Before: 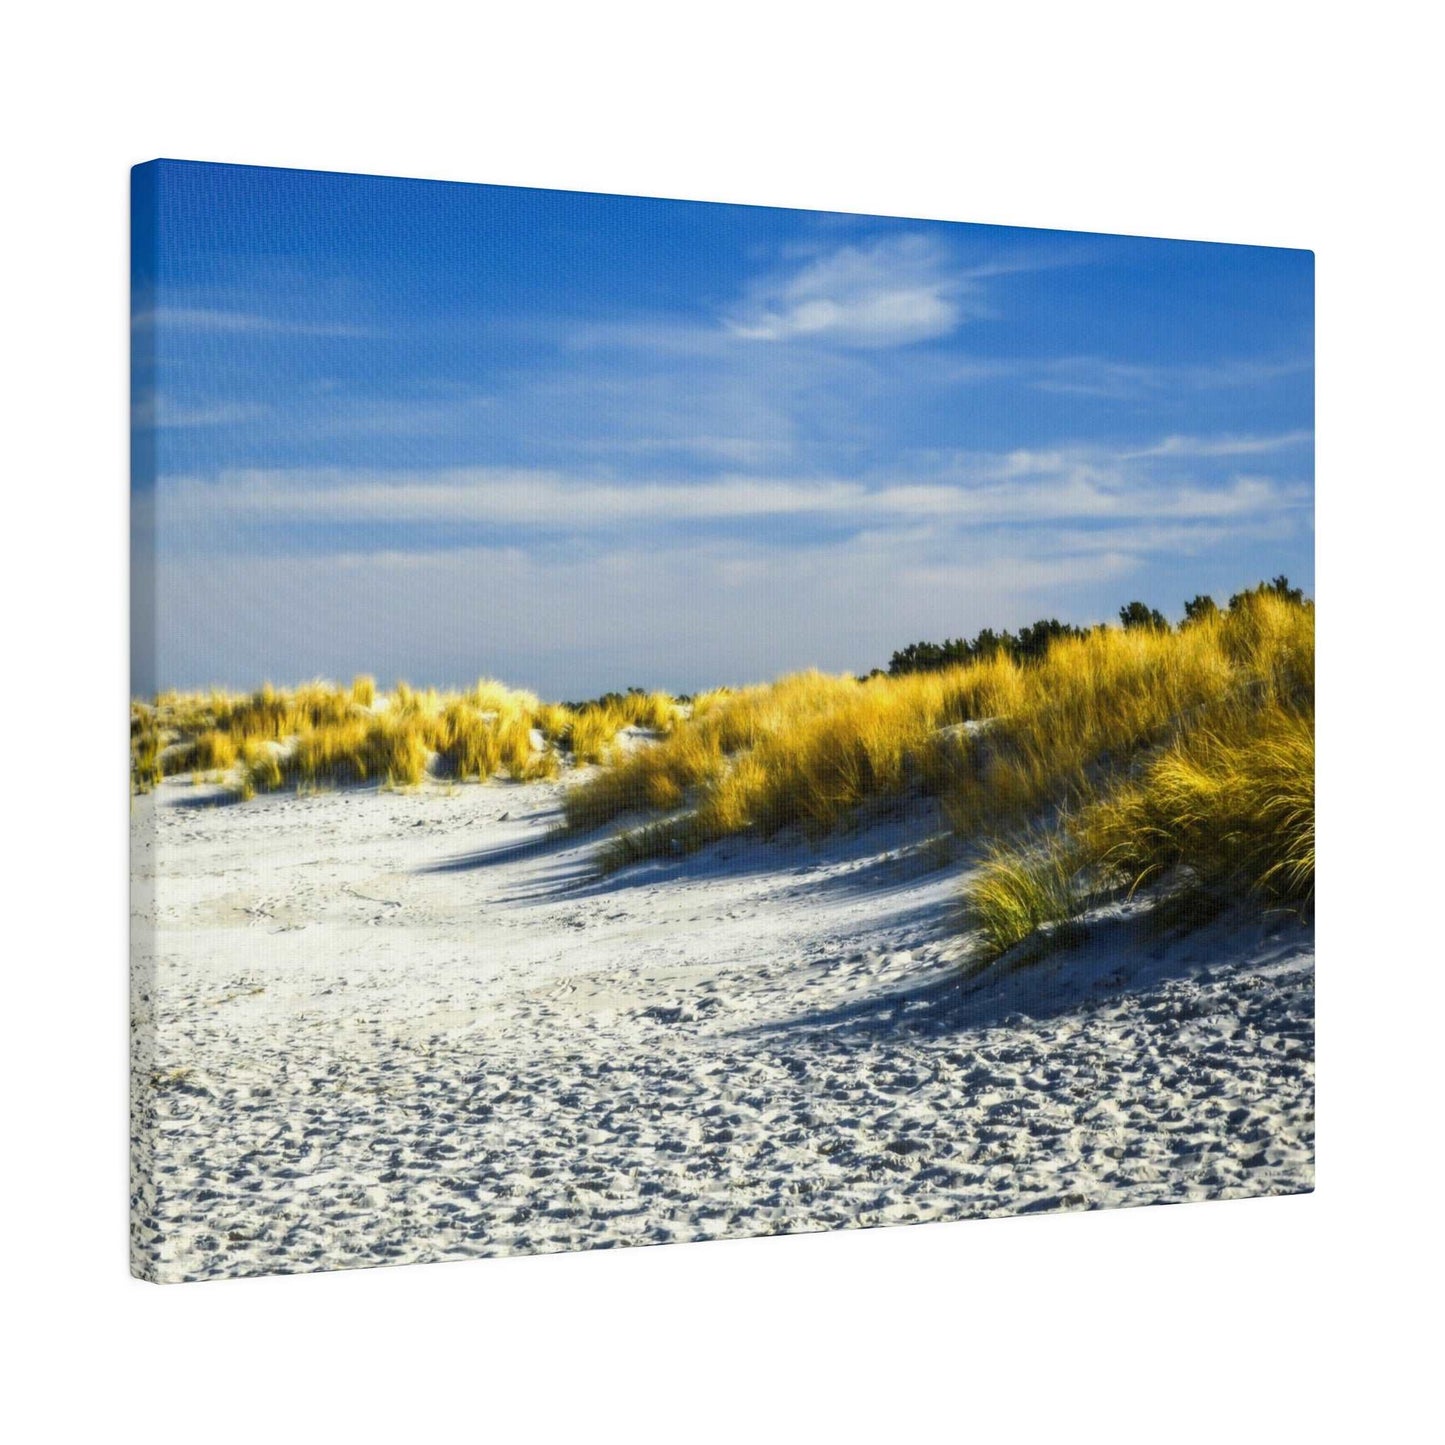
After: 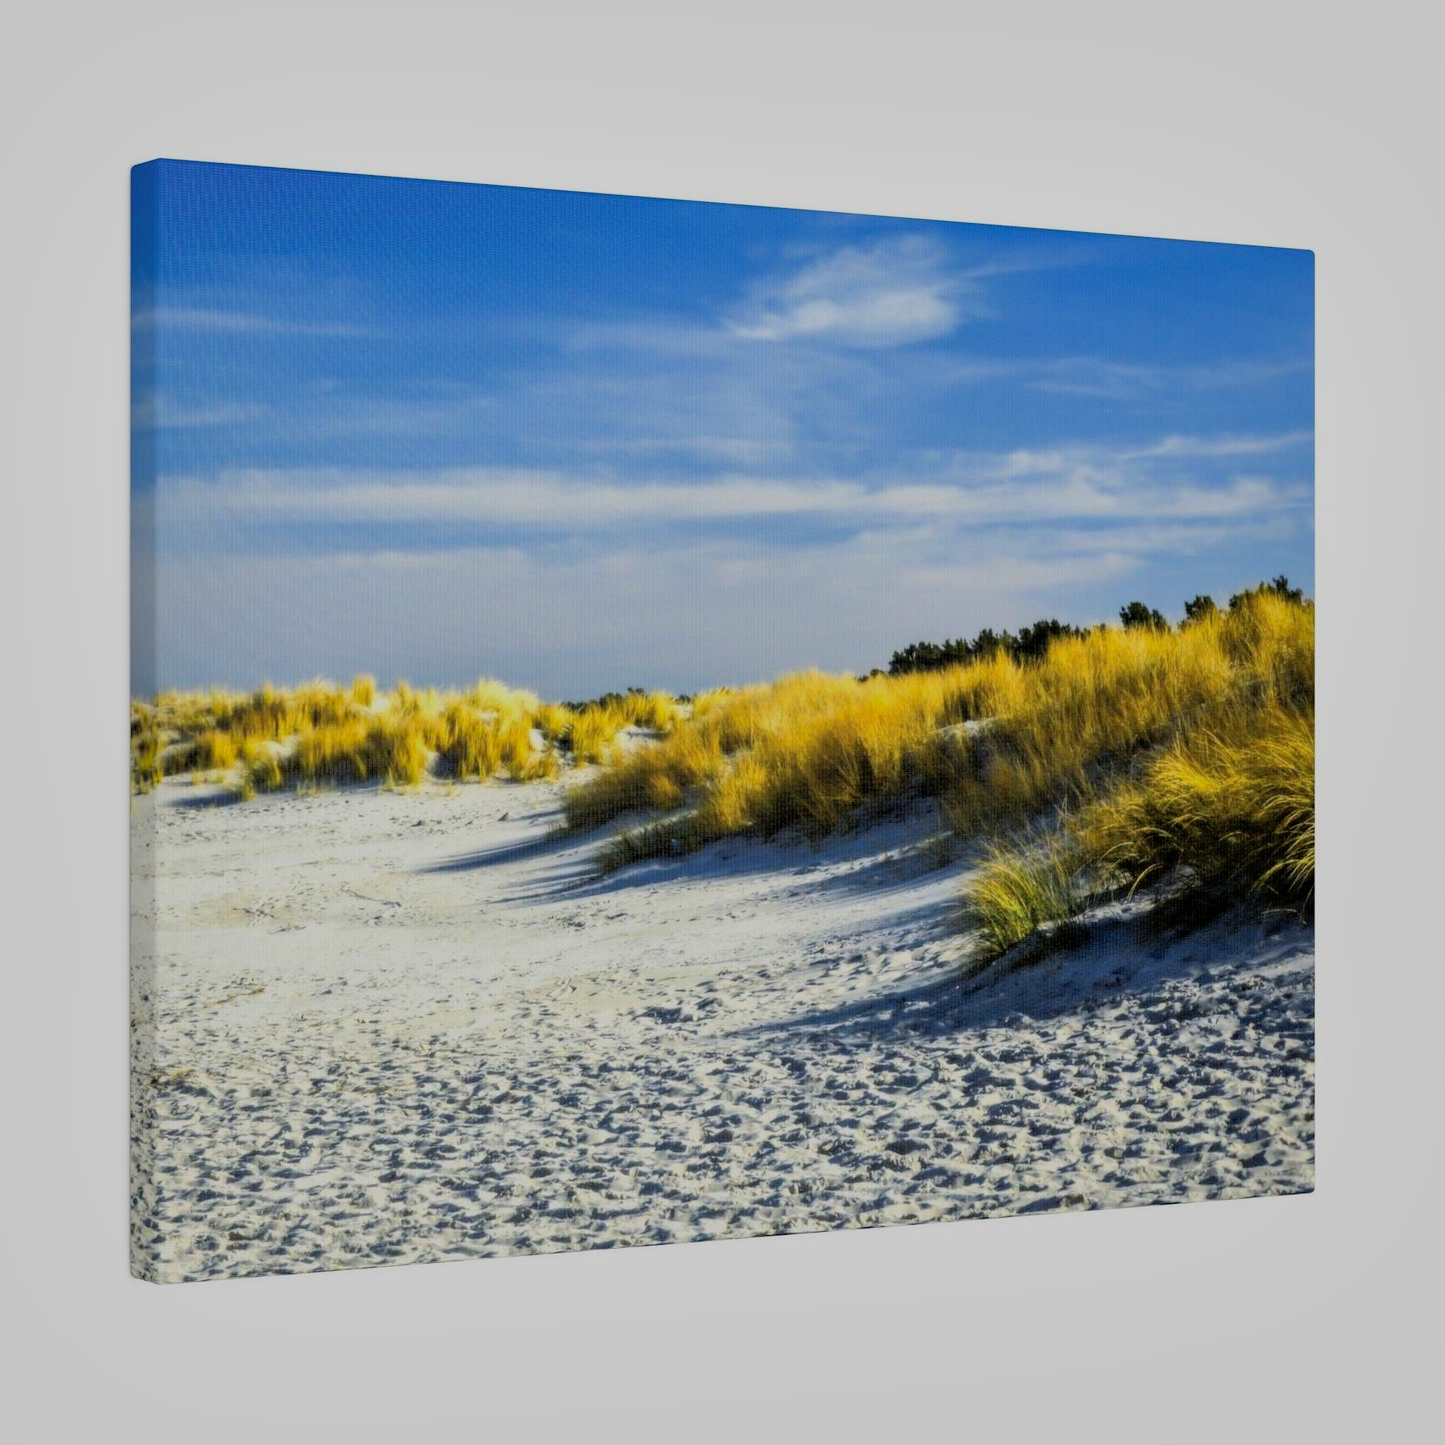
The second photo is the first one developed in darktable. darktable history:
shadows and highlights: on, module defaults
filmic rgb: middle gray luminance 28.94%, black relative exposure -10.28 EV, white relative exposure 5.49 EV, target black luminance 0%, hardness 3.96, latitude 1.42%, contrast 1.121, highlights saturation mix 4.39%, shadows ↔ highlights balance 15%, color science v6 (2022)
